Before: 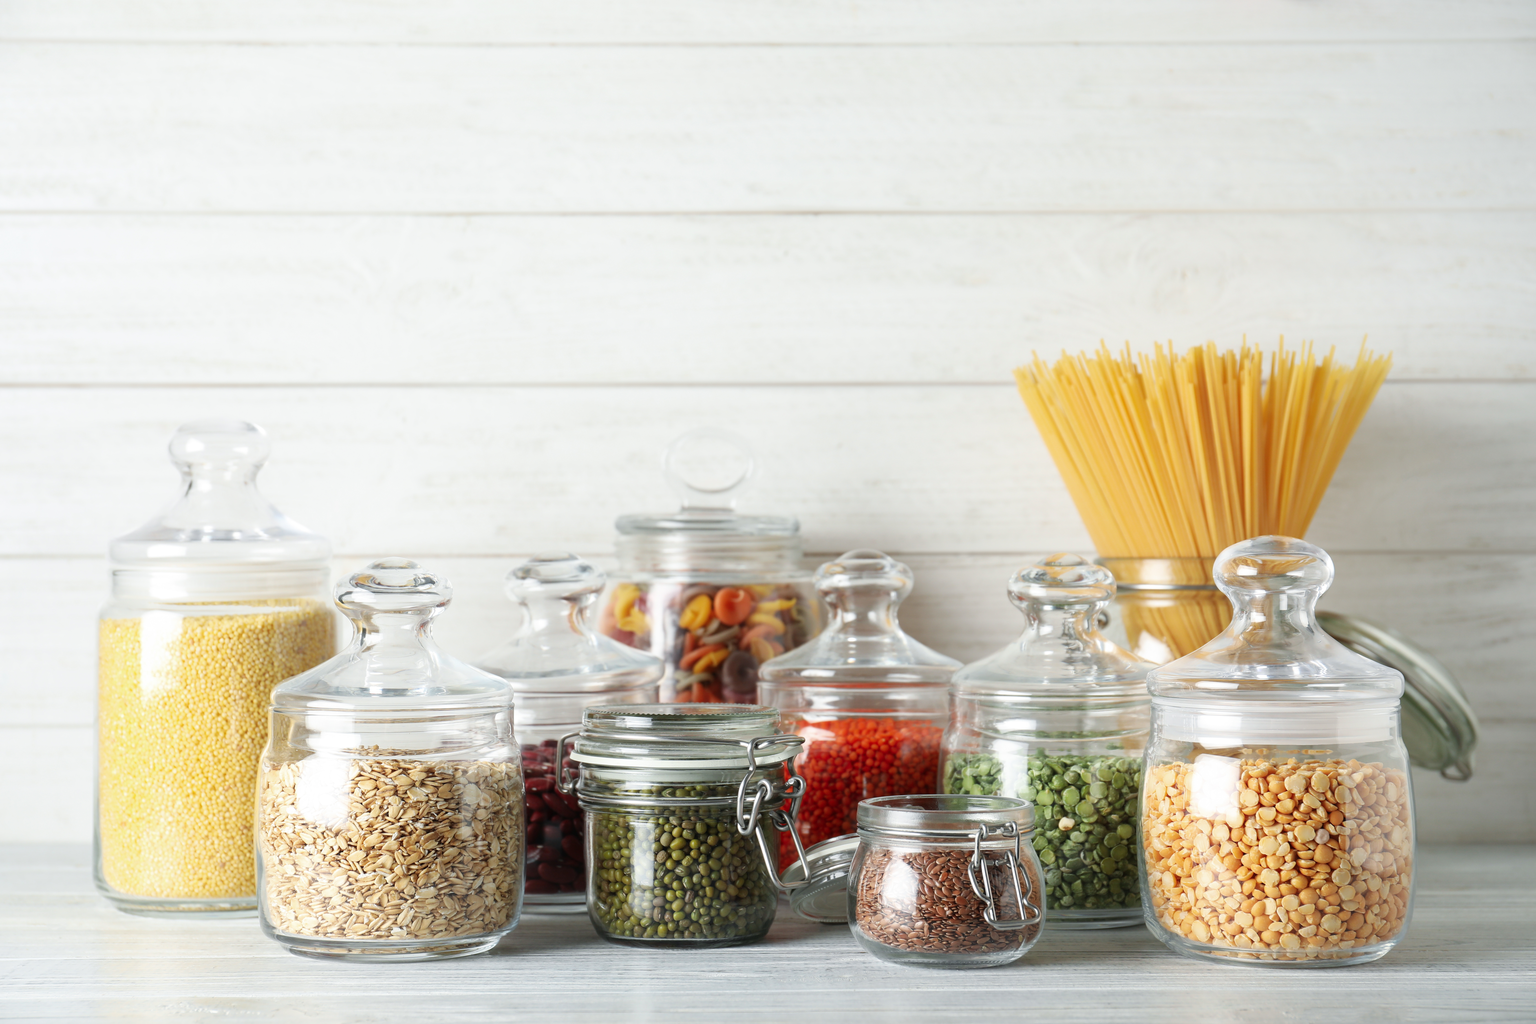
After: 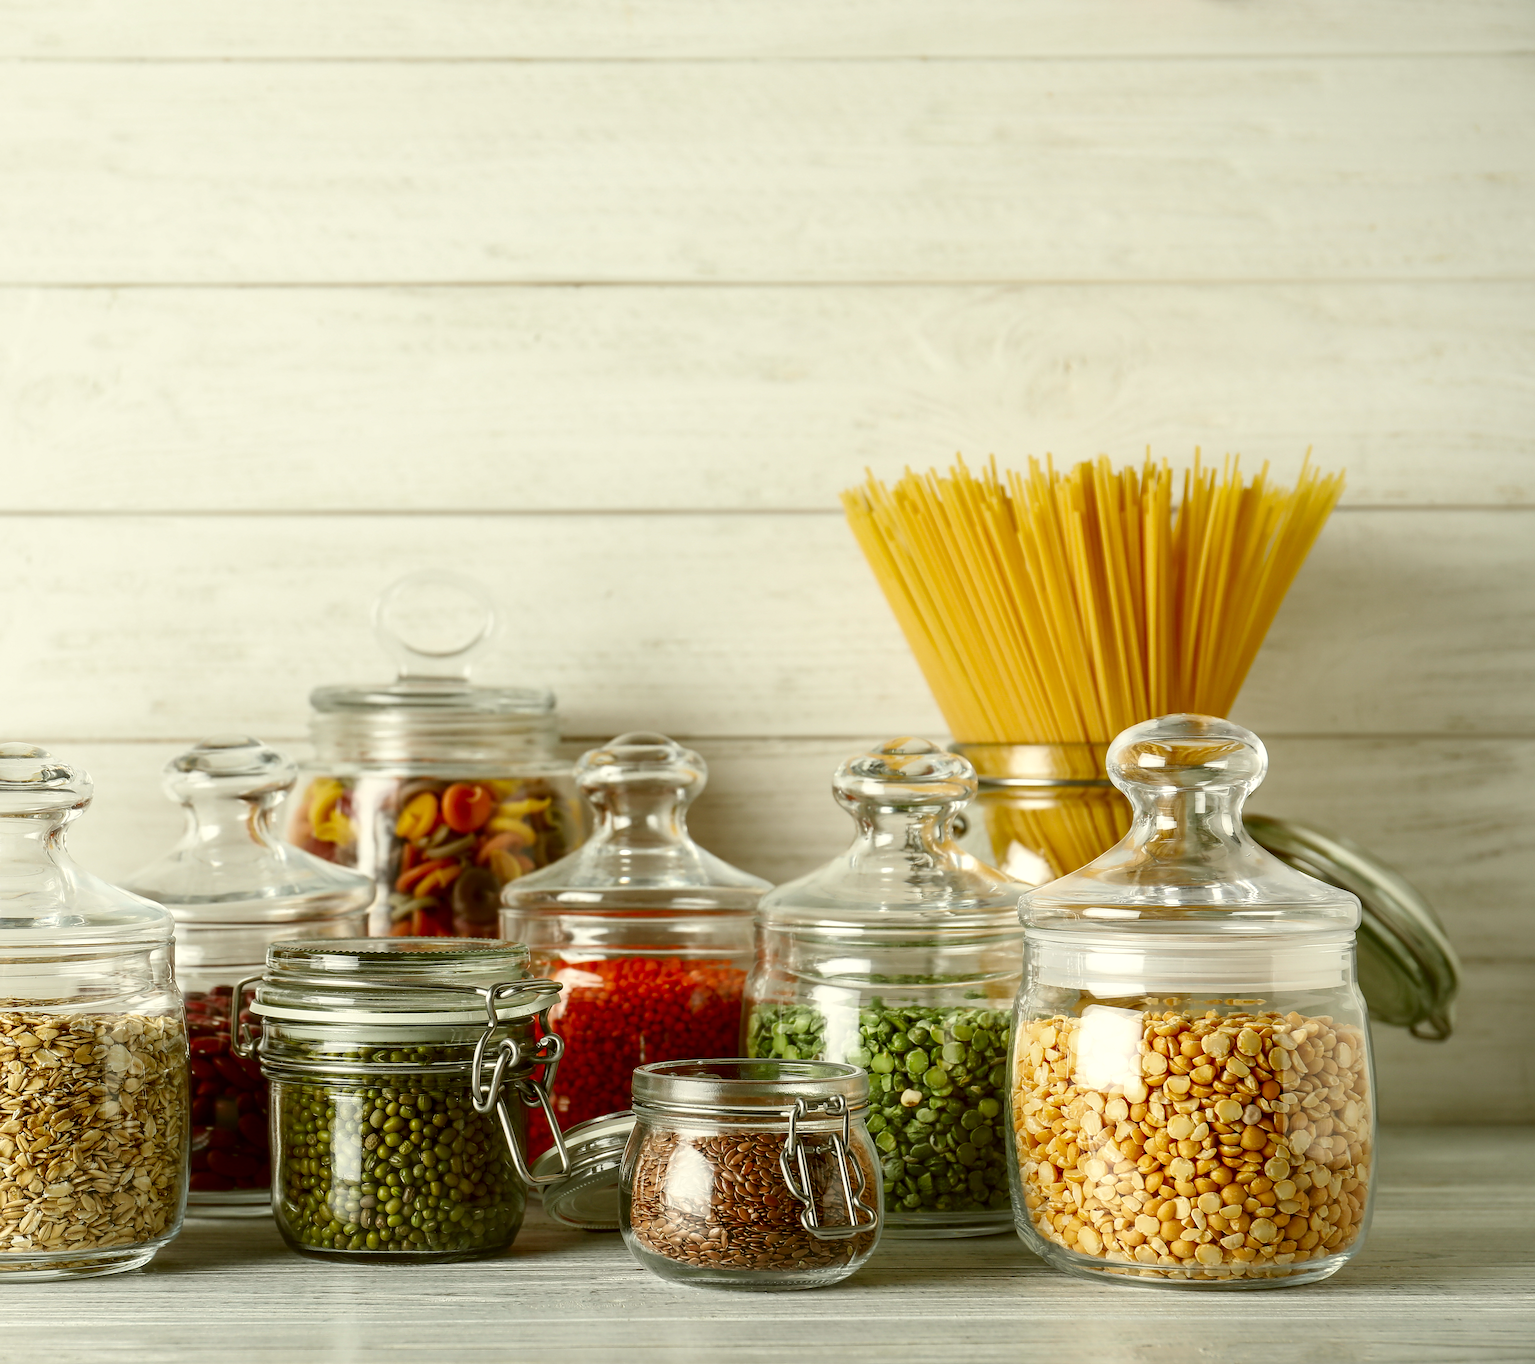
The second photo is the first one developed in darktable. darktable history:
local contrast: on, module defaults
crop and rotate: left 24.926%
sharpen: on, module defaults
contrast brightness saturation: contrast 0.067, brightness -0.152, saturation 0.109
color correction: highlights a* -1.5, highlights b* 10.17, shadows a* 0.574, shadows b* 19.52
